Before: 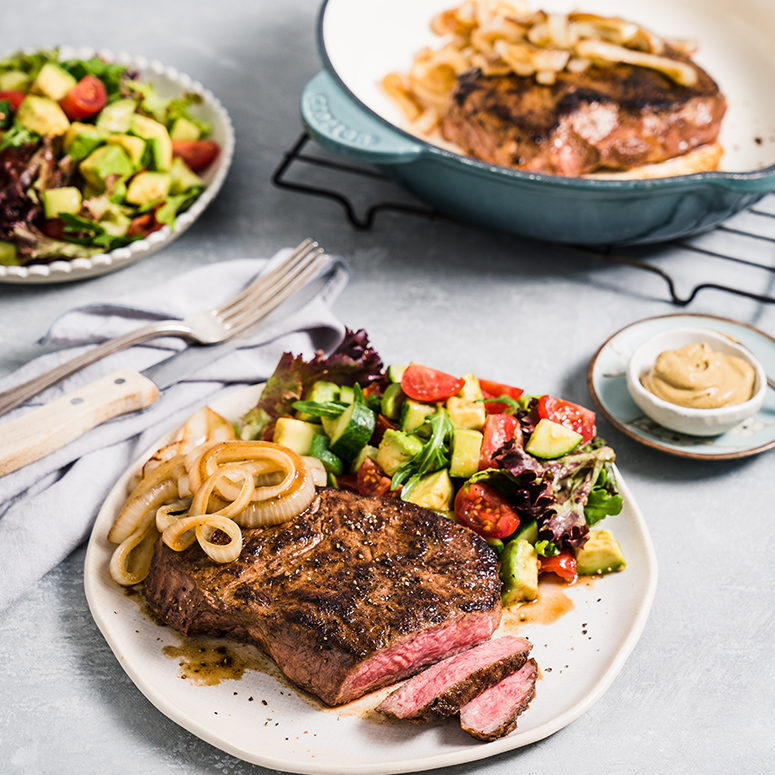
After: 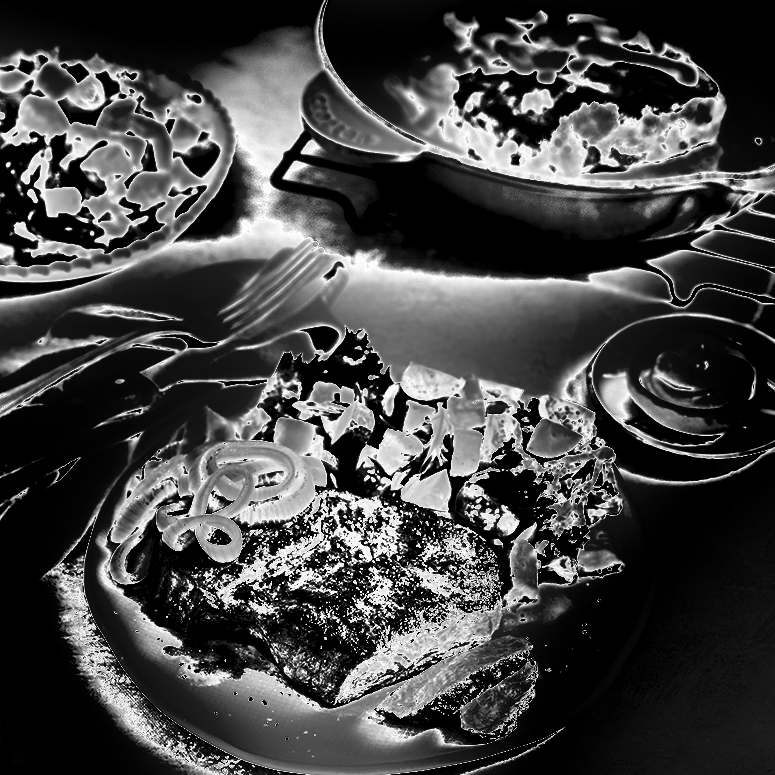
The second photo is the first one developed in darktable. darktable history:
velvia: on, module defaults
exposure: exposure 2 EV, compensate highlight preservation false
shadows and highlights: shadows 74.78, highlights -61.01, soften with gaussian
tone equalizer: -8 EV -0.786 EV, -7 EV -0.71 EV, -6 EV -0.617 EV, -5 EV -0.405 EV, -3 EV 0.397 EV, -2 EV 0.6 EV, -1 EV 0.69 EV, +0 EV 0.743 EV, mask exposure compensation -0.497 EV
color calibration: output gray [0.267, 0.423, 0.261, 0], illuminant custom, x 0.388, y 0.387, temperature 3792.88 K
